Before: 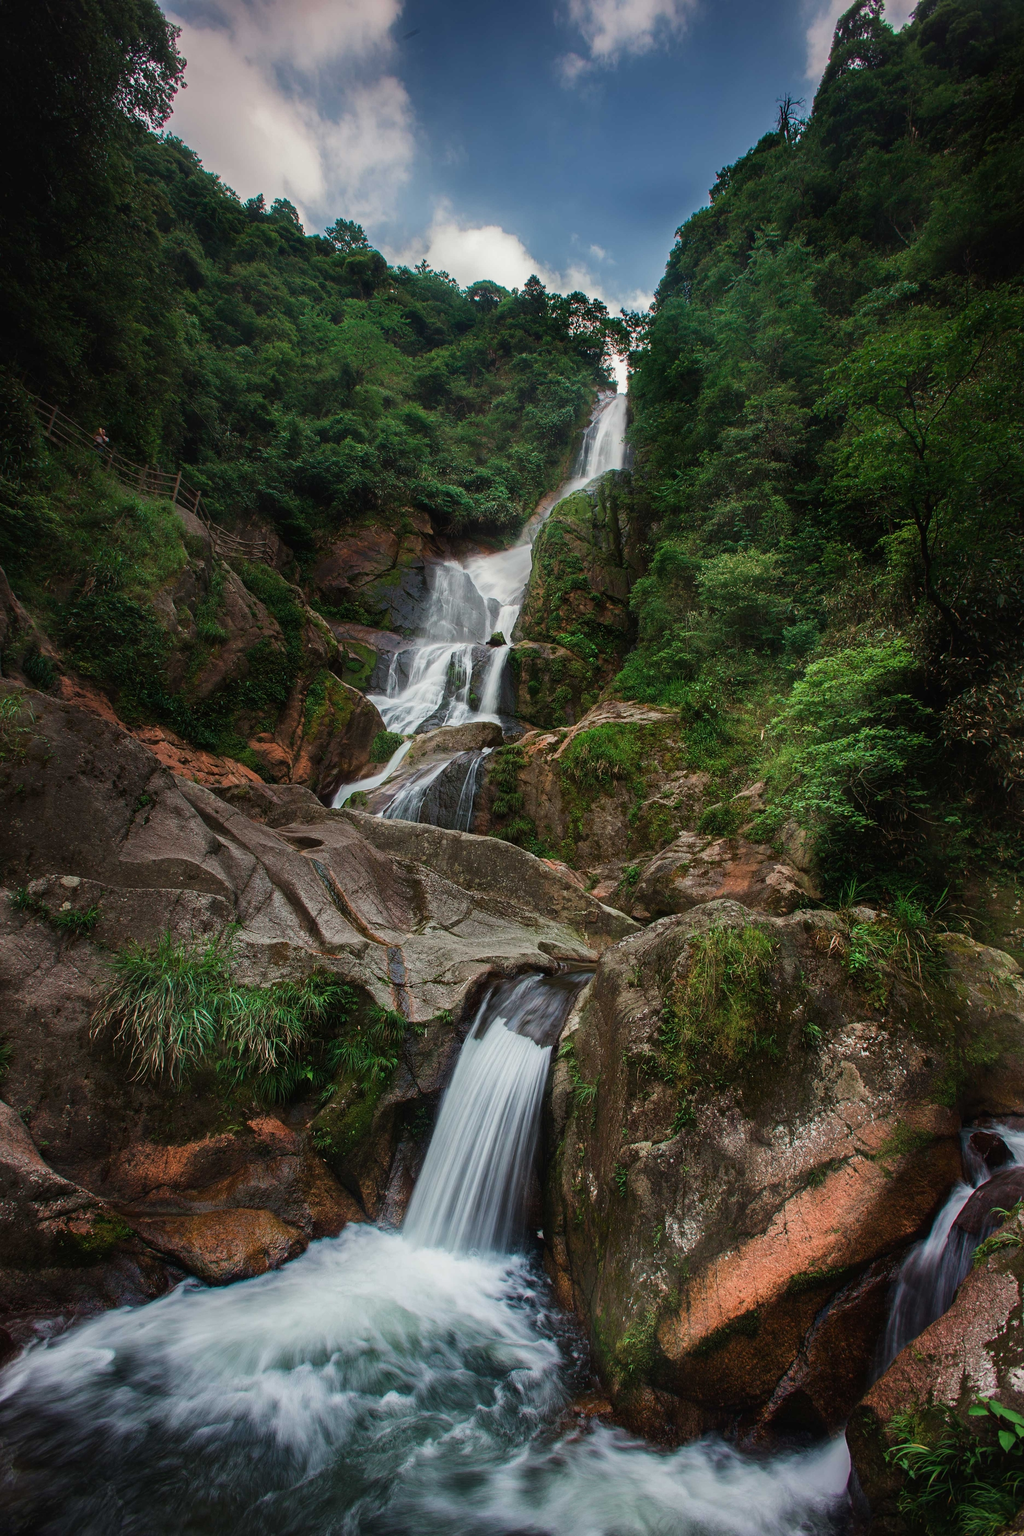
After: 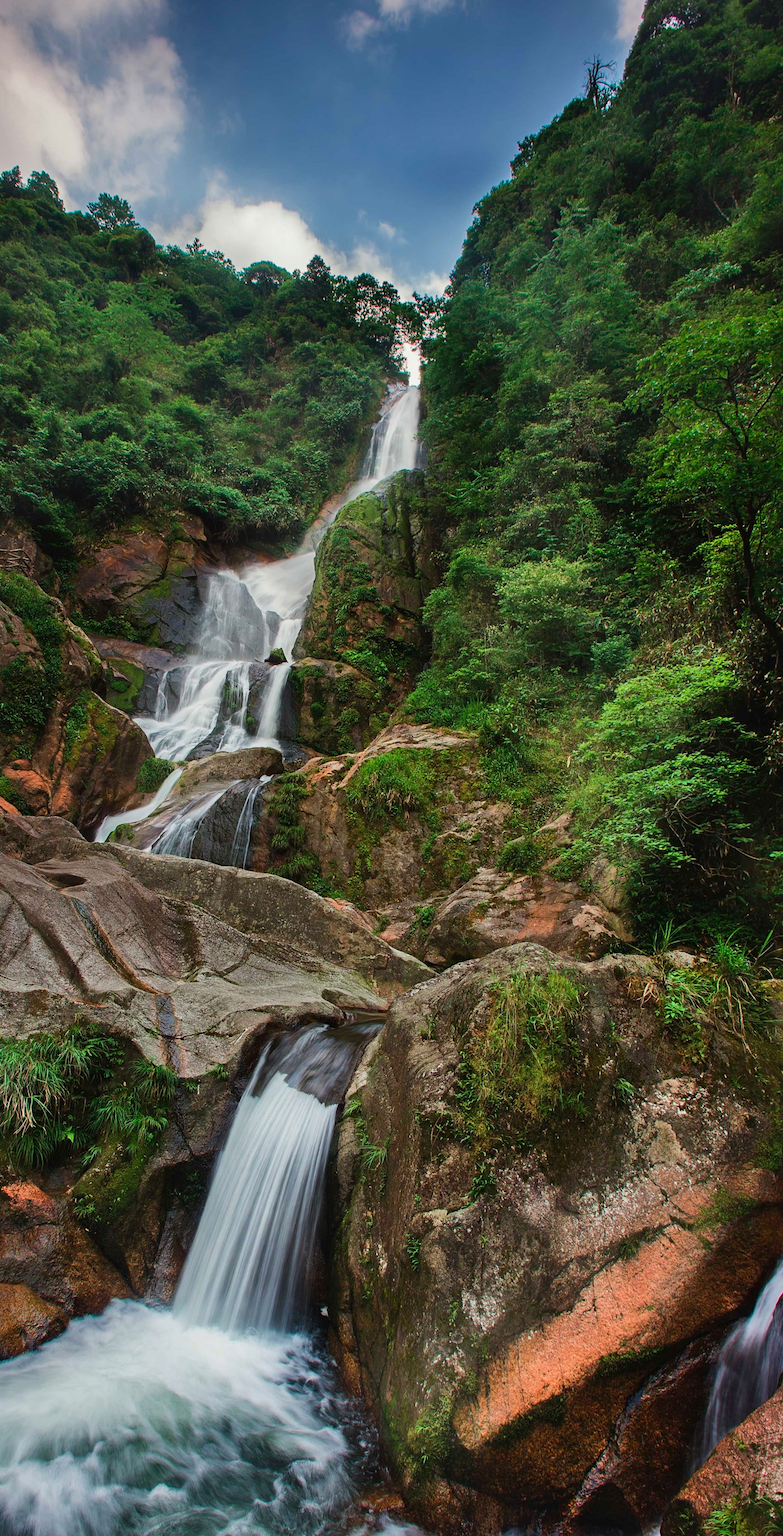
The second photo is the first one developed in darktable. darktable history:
contrast brightness saturation: contrast 0.04, saturation 0.16
crop and rotate: left 24.034%, top 2.838%, right 6.406%, bottom 6.299%
shadows and highlights: low approximation 0.01, soften with gaussian
